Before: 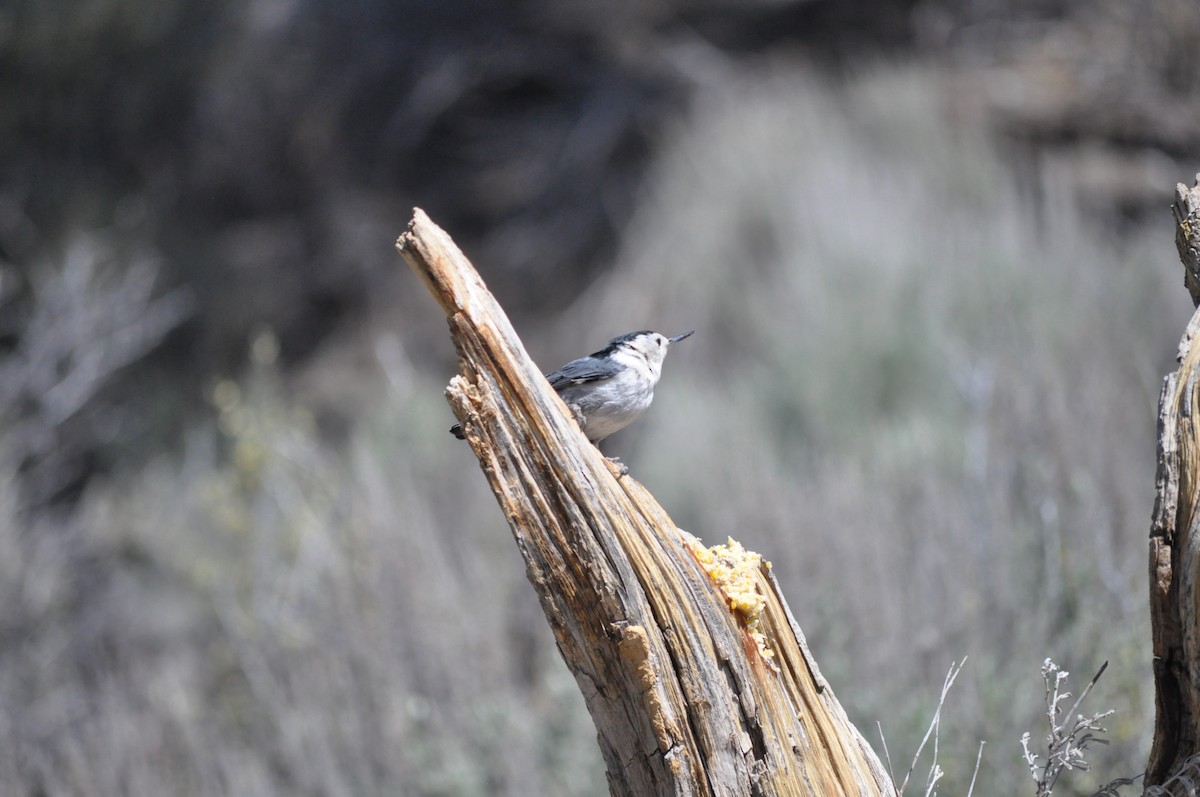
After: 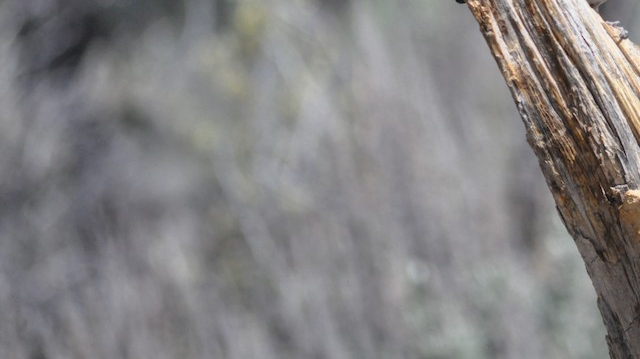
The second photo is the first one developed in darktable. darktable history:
crop and rotate: top 54.778%, right 46.61%, bottom 0.159%
exposure: compensate highlight preservation false
local contrast: detail 110%
